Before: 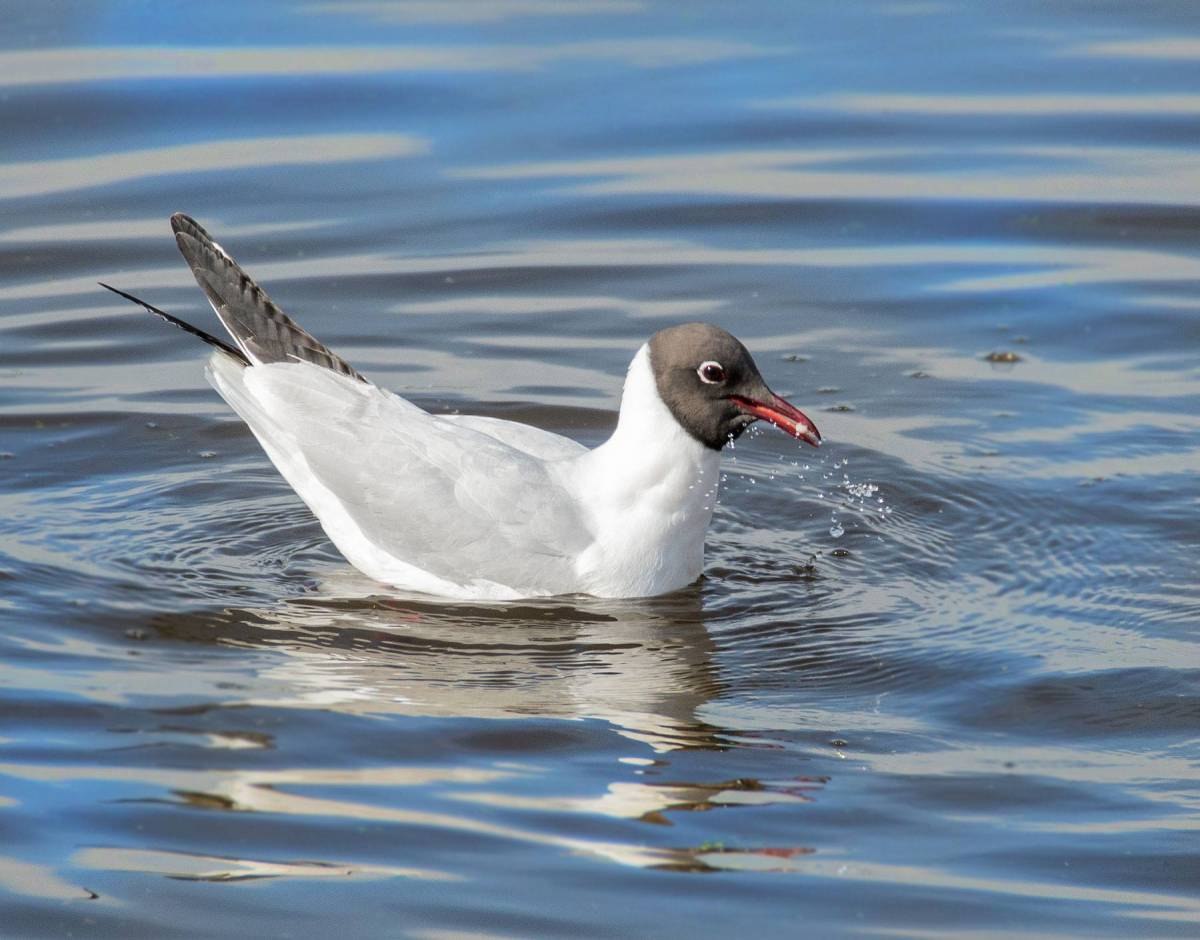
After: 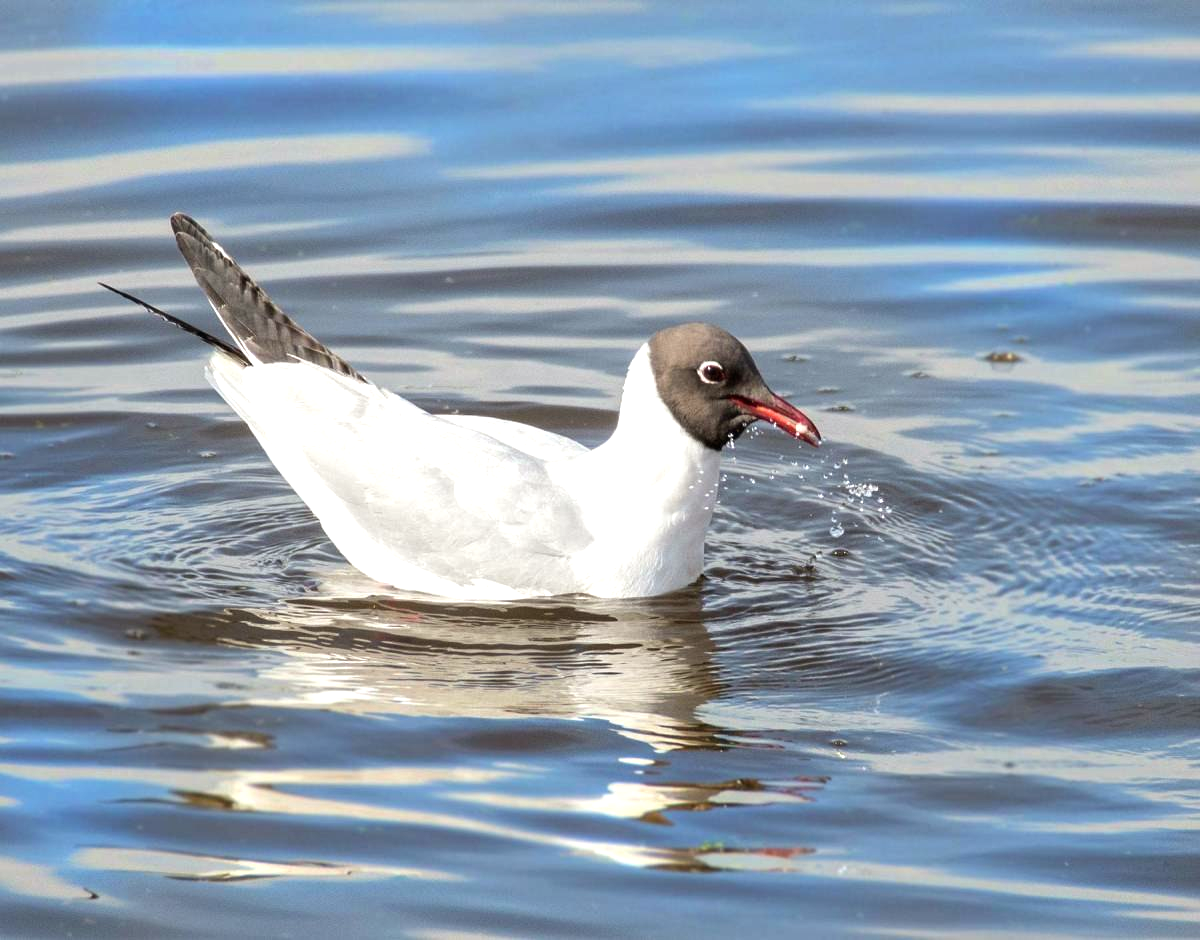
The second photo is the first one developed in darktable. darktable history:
color balance rgb: power › chroma 0.662%, power › hue 60°, perceptual saturation grading › global saturation 0.635%, perceptual brilliance grading › global brilliance 17.362%
